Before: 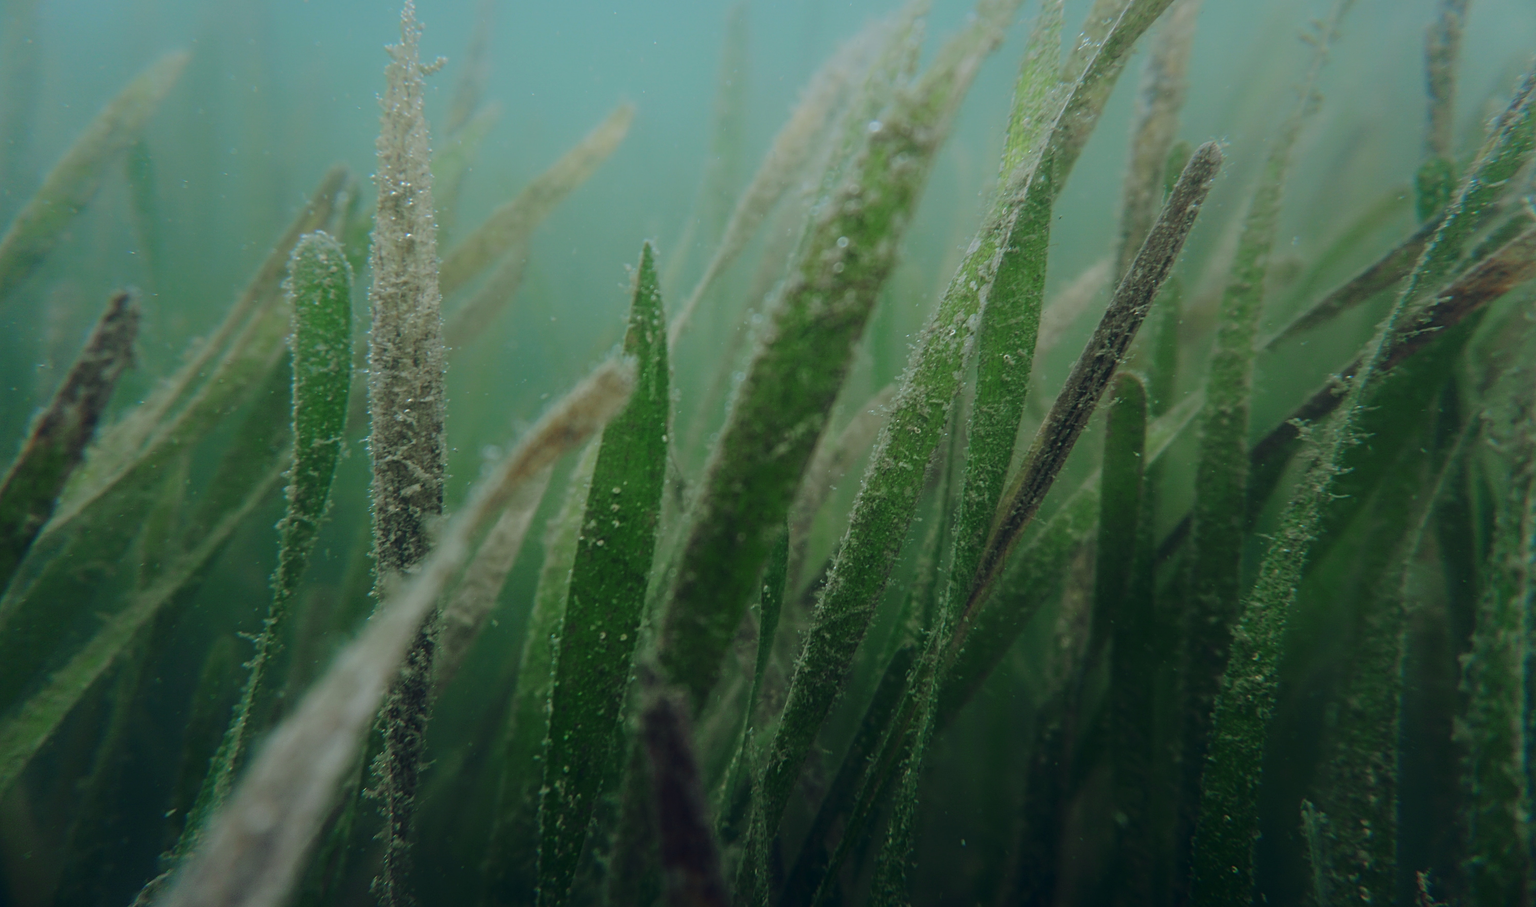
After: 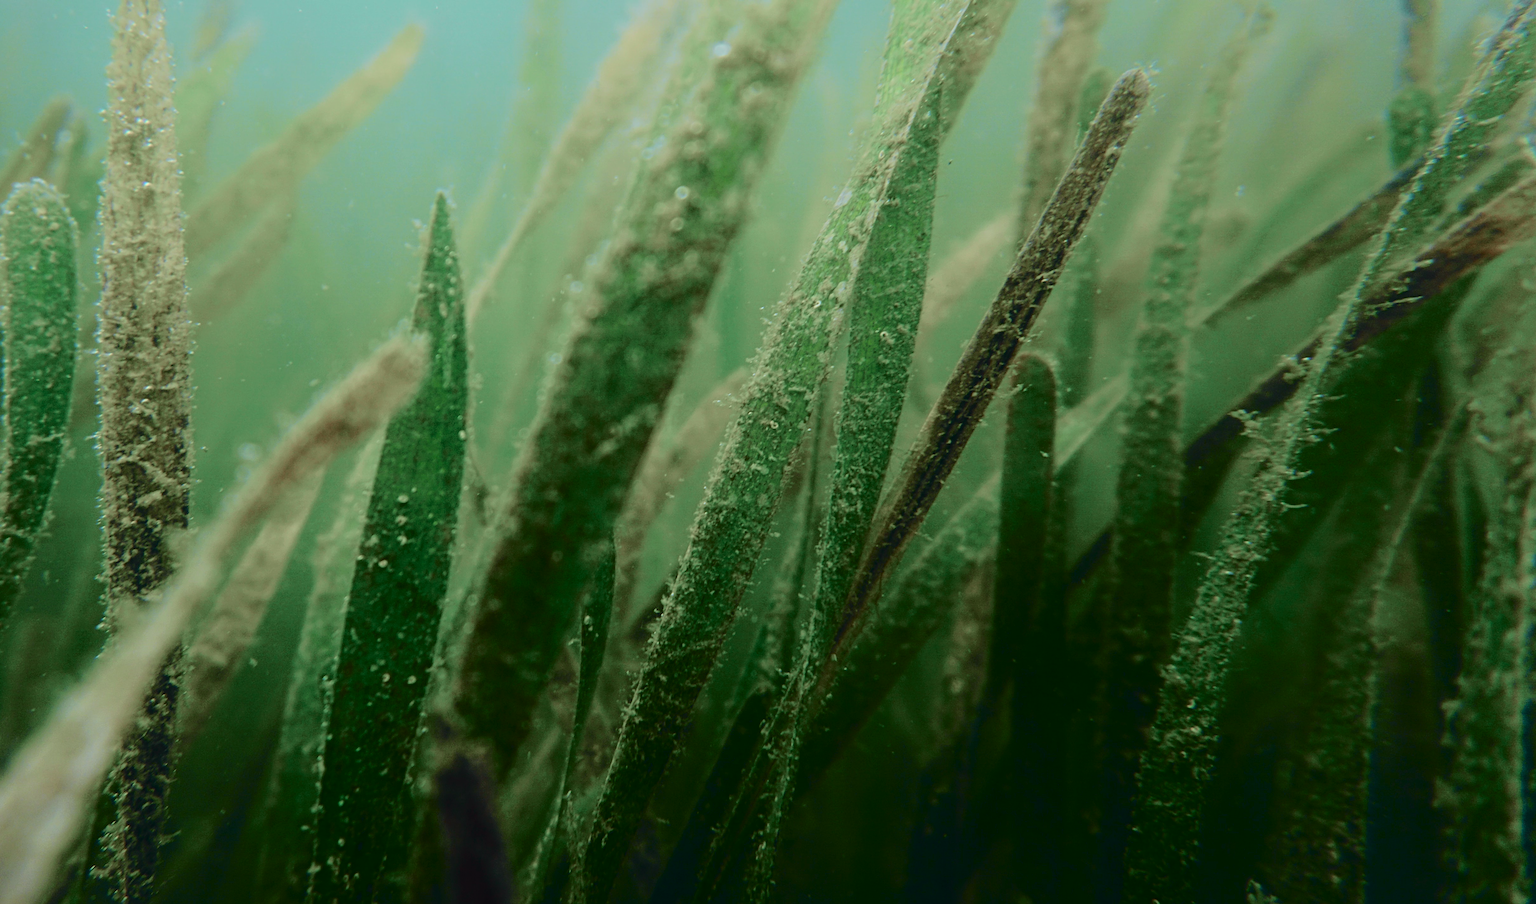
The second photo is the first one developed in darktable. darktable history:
crop: left 18.871%, top 9.51%, right 0.001%, bottom 9.617%
tone curve: curves: ch0 [(0, 0.006) (0.184, 0.117) (0.405, 0.46) (0.456, 0.528) (0.634, 0.728) (0.877, 0.89) (0.984, 0.935)]; ch1 [(0, 0) (0.443, 0.43) (0.492, 0.489) (0.566, 0.579) (0.595, 0.625) (0.608, 0.667) (0.65, 0.729) (1, 1)]; ch2 [(0, 0) (0.33, 0.301) (0.421, 0.443) (0.447, 0.489) (0.492, 0.498) (0.537, 0.583) (0.586, 0.591) (0.663, 0.686) (1, 1)], color space Lab, independent channels, preserve colors none
